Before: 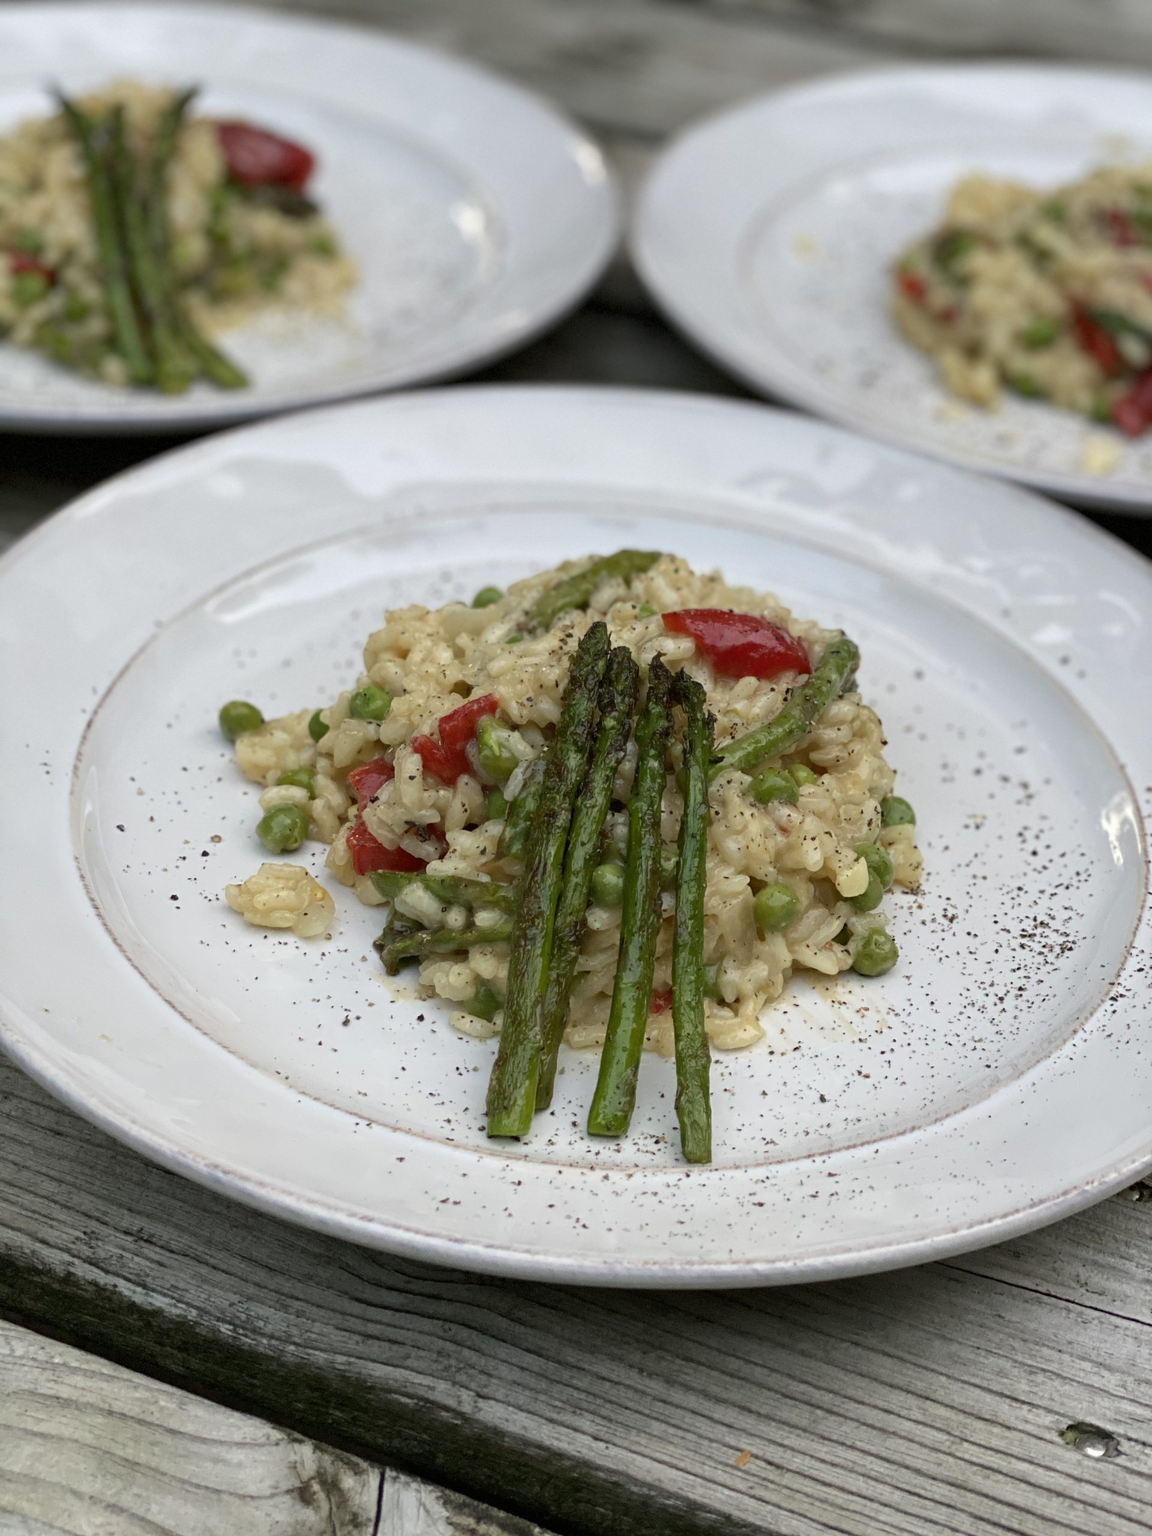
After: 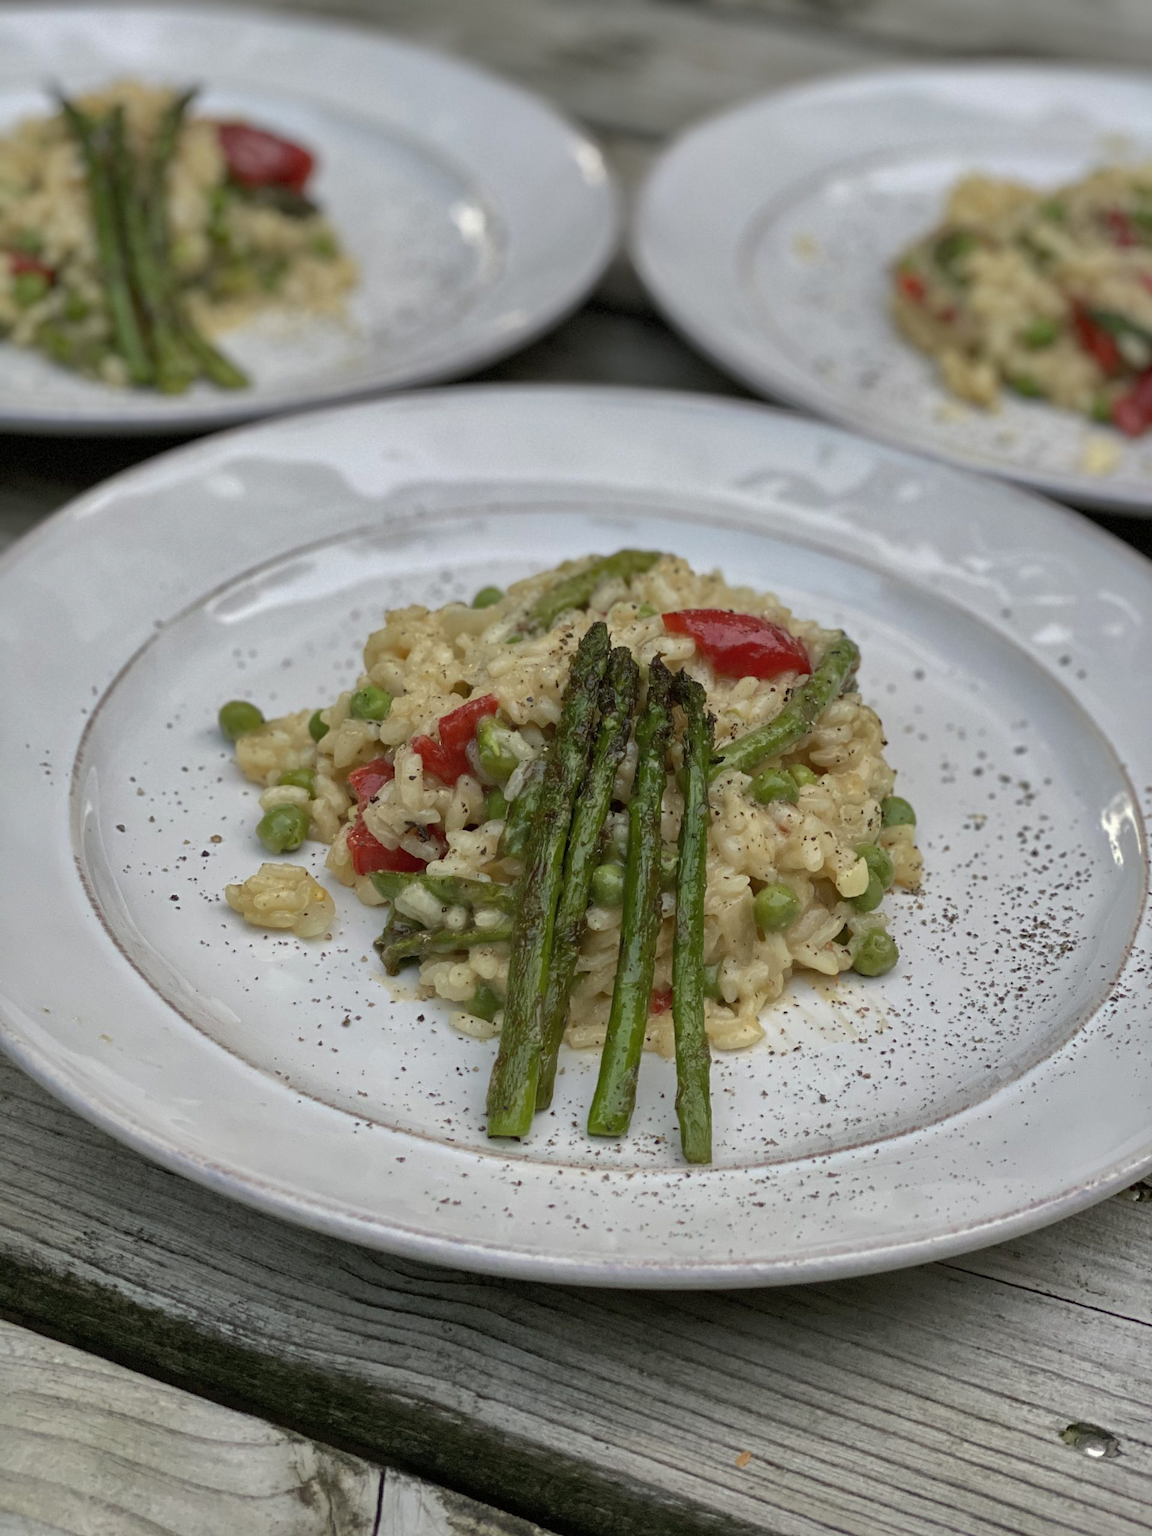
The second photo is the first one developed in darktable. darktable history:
shadows and highlights: shadows 39.76, highlights -60.01
